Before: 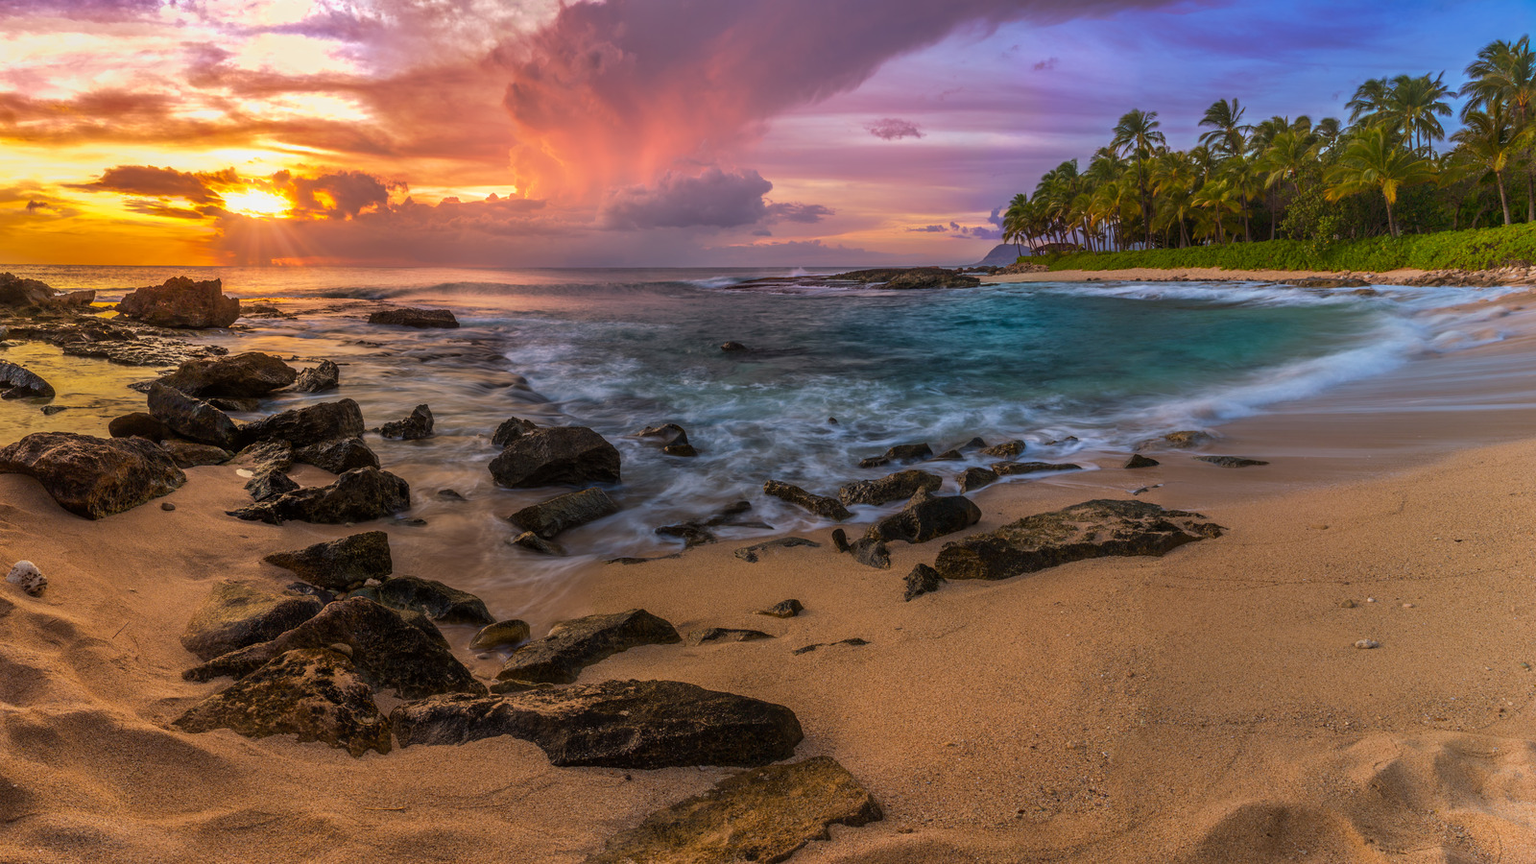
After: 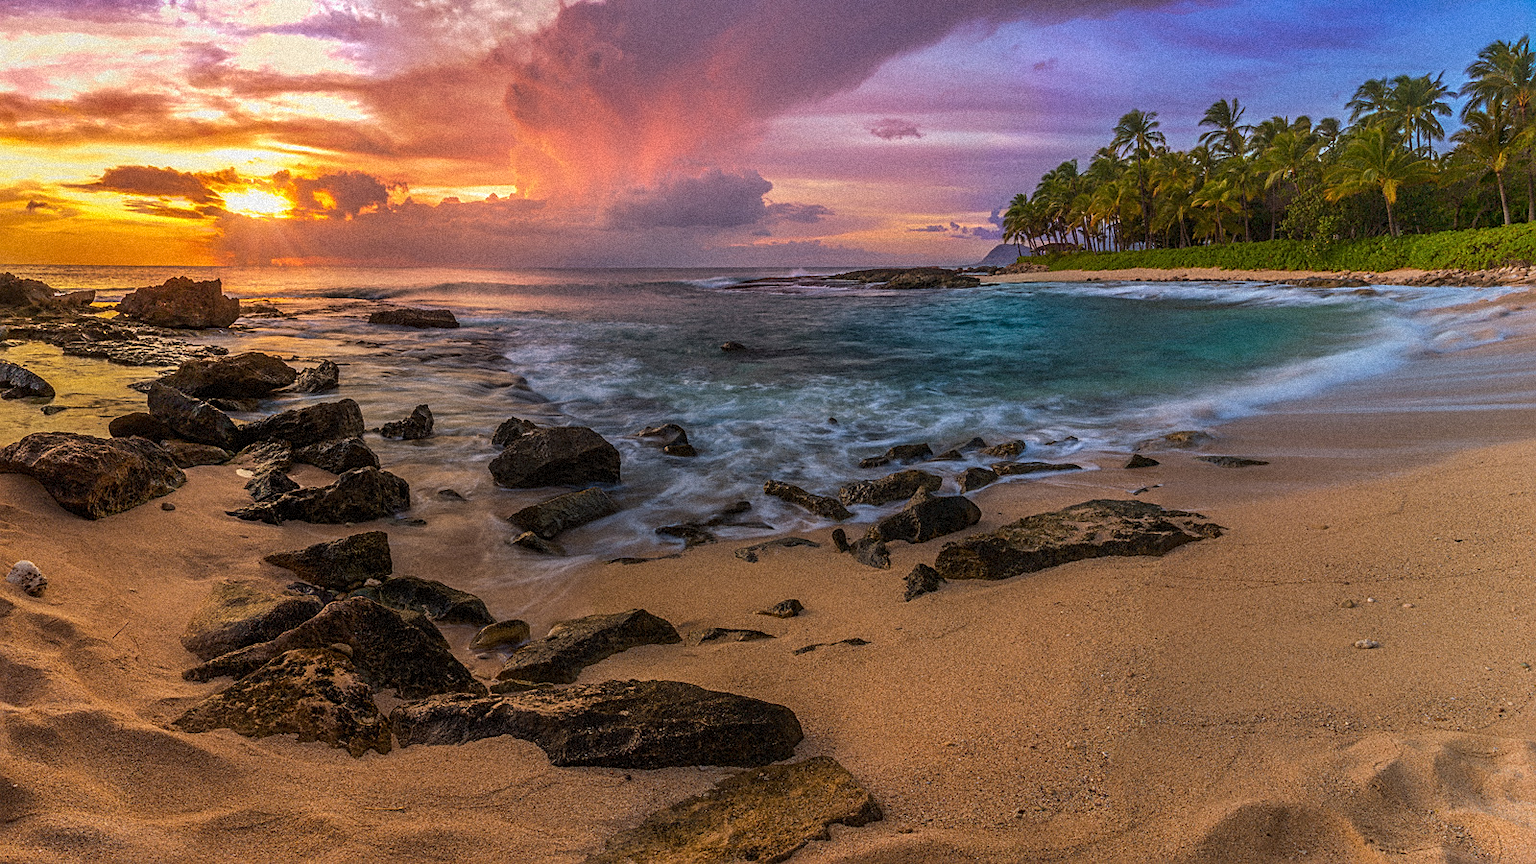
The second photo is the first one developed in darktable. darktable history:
exposure: compensate highlight preservation false
grain: strength 35%, mid-tones bias 0%
sharpen: on, module defaults
